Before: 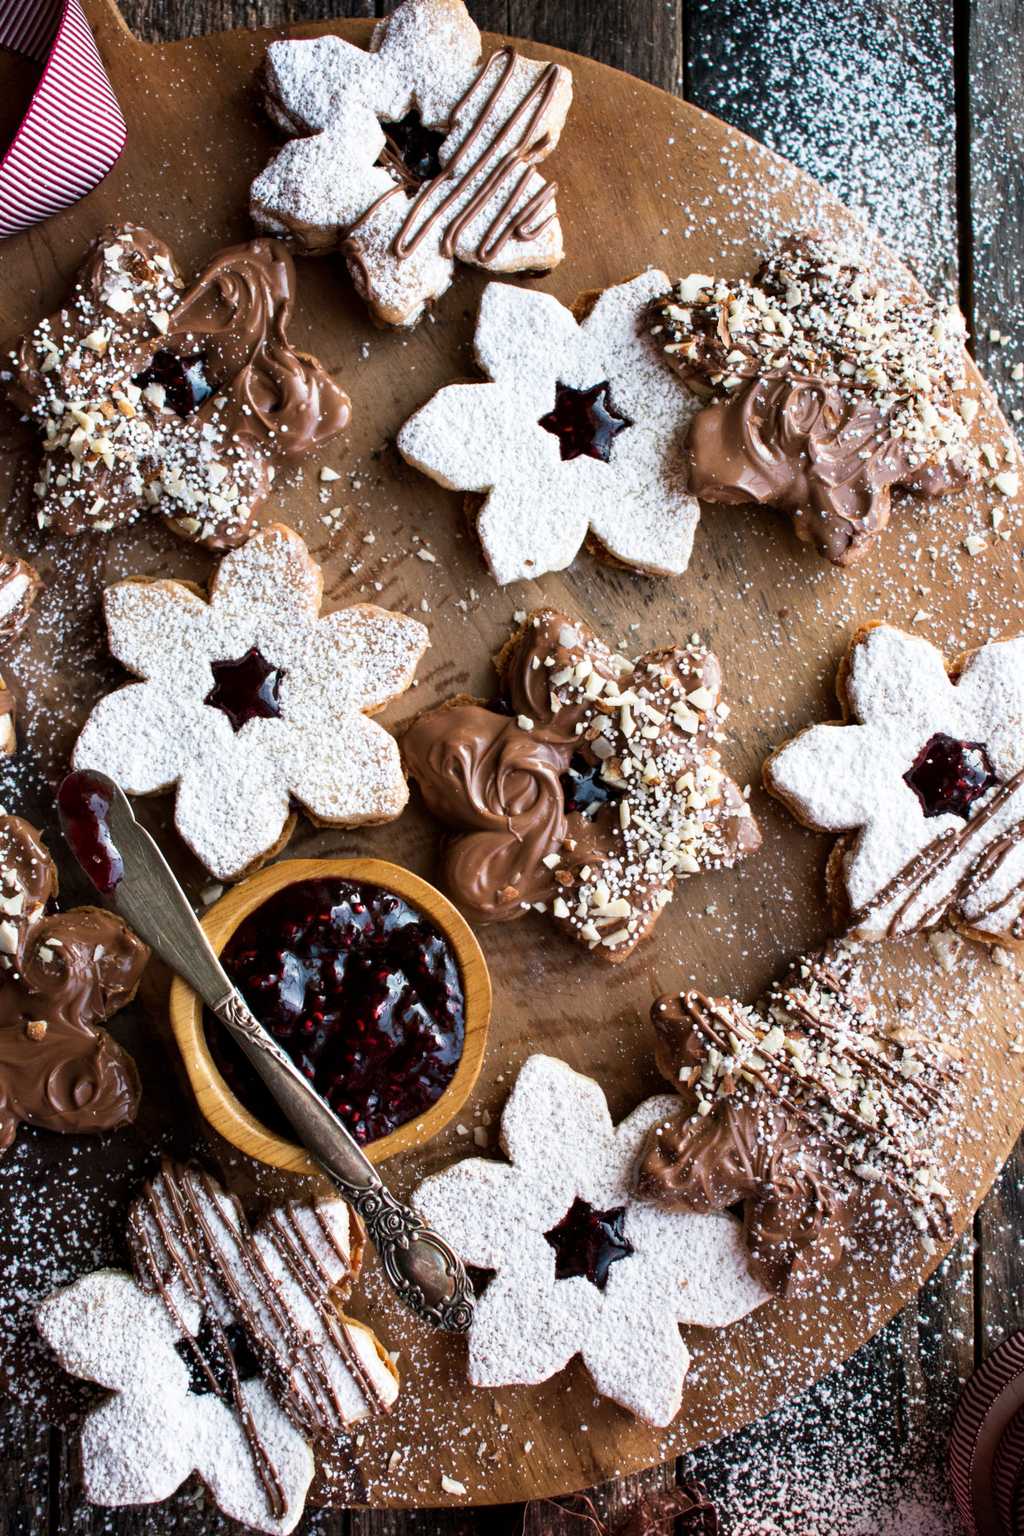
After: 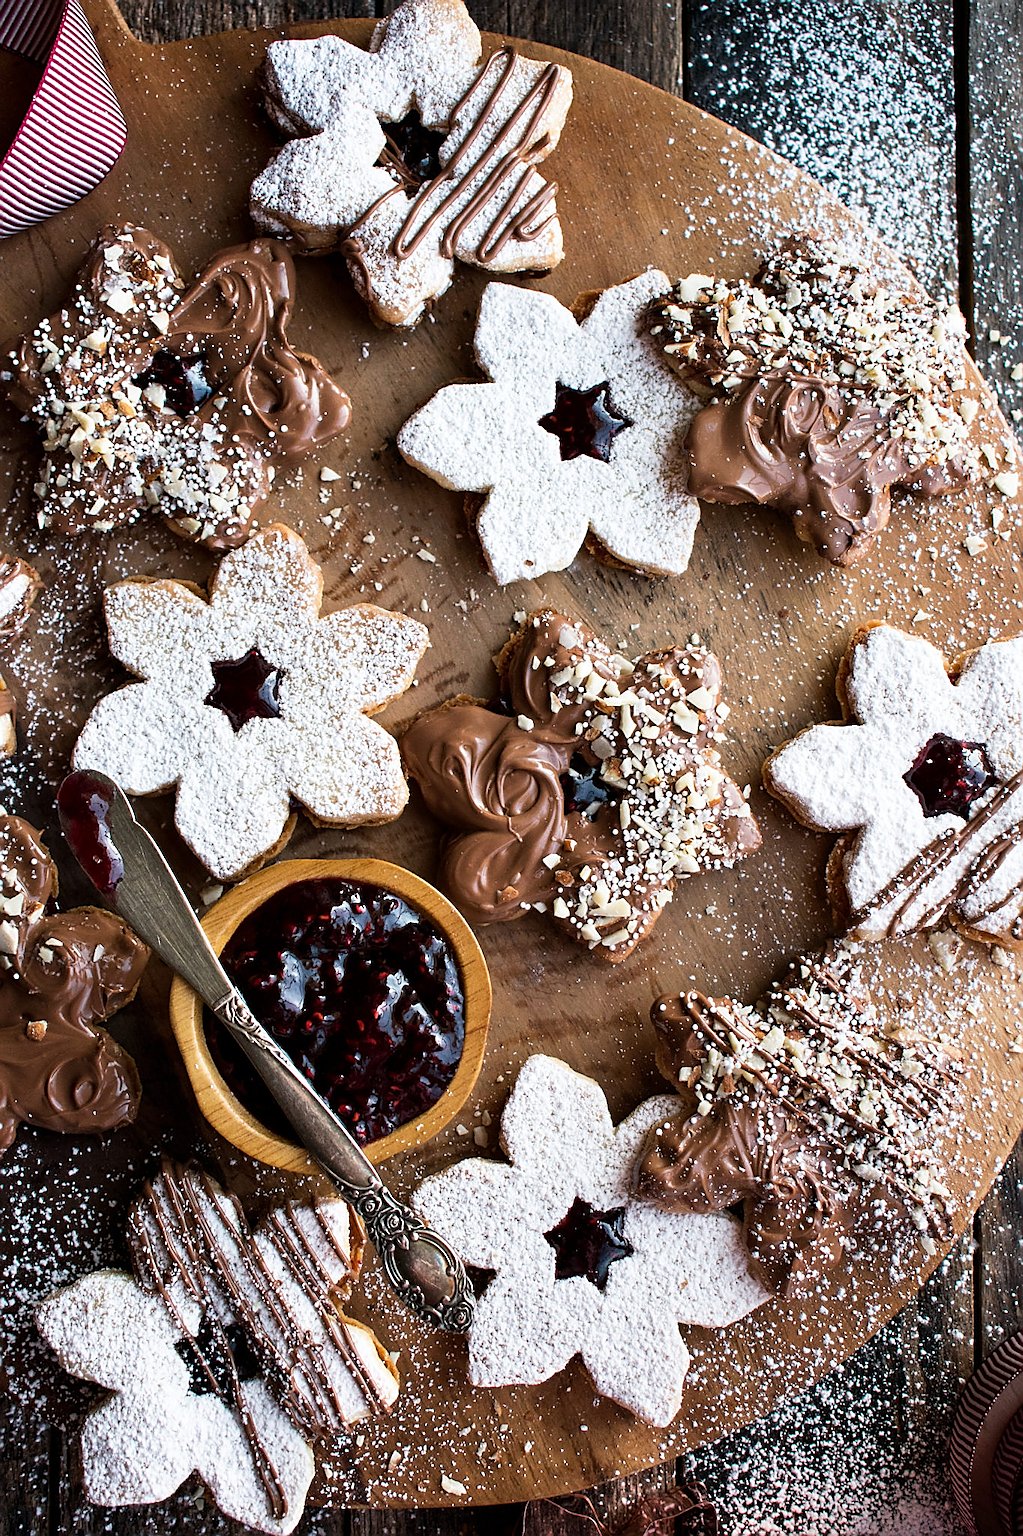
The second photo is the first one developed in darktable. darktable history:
sharpen: radius 1.389, amount 1.255, threshold 0.68
